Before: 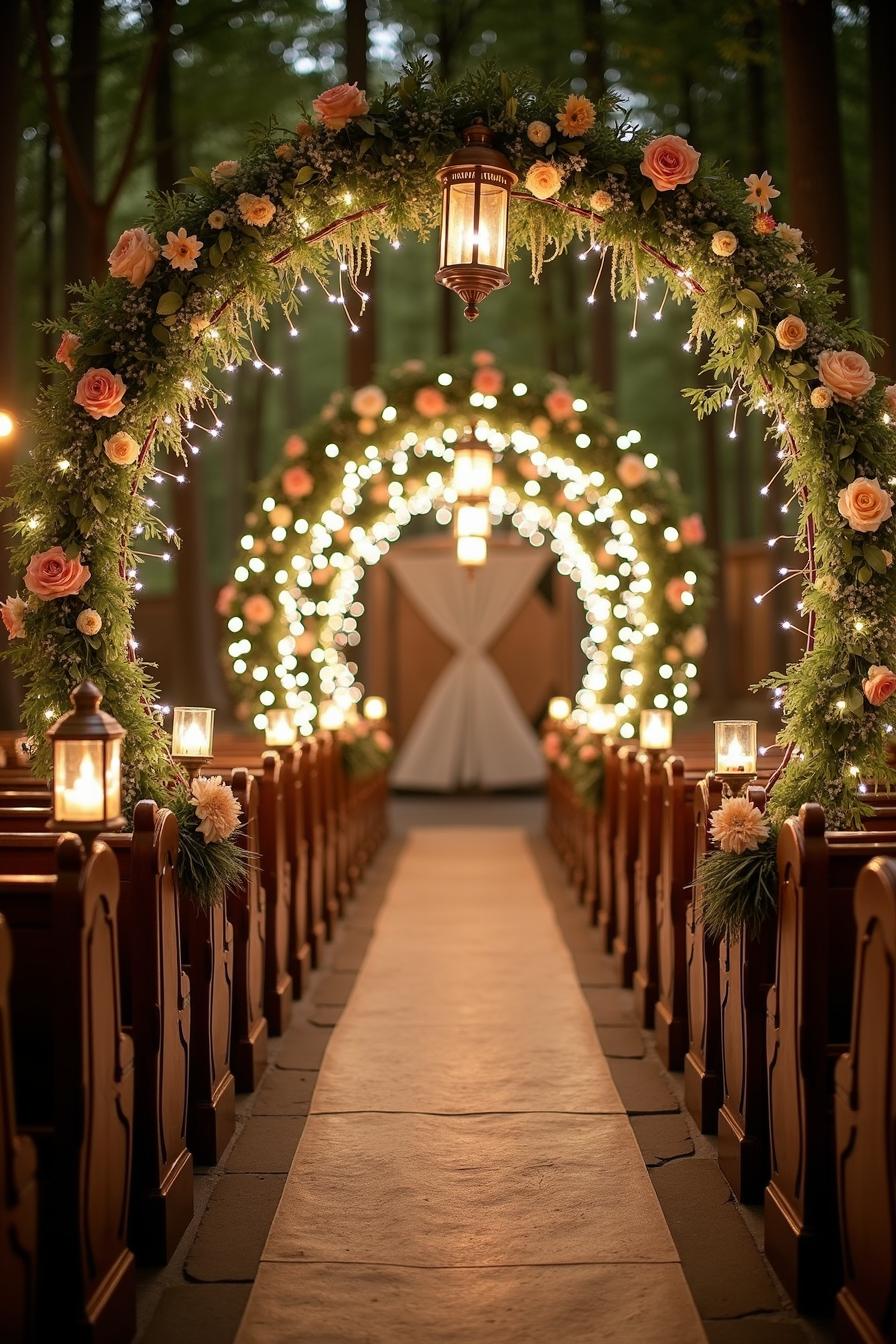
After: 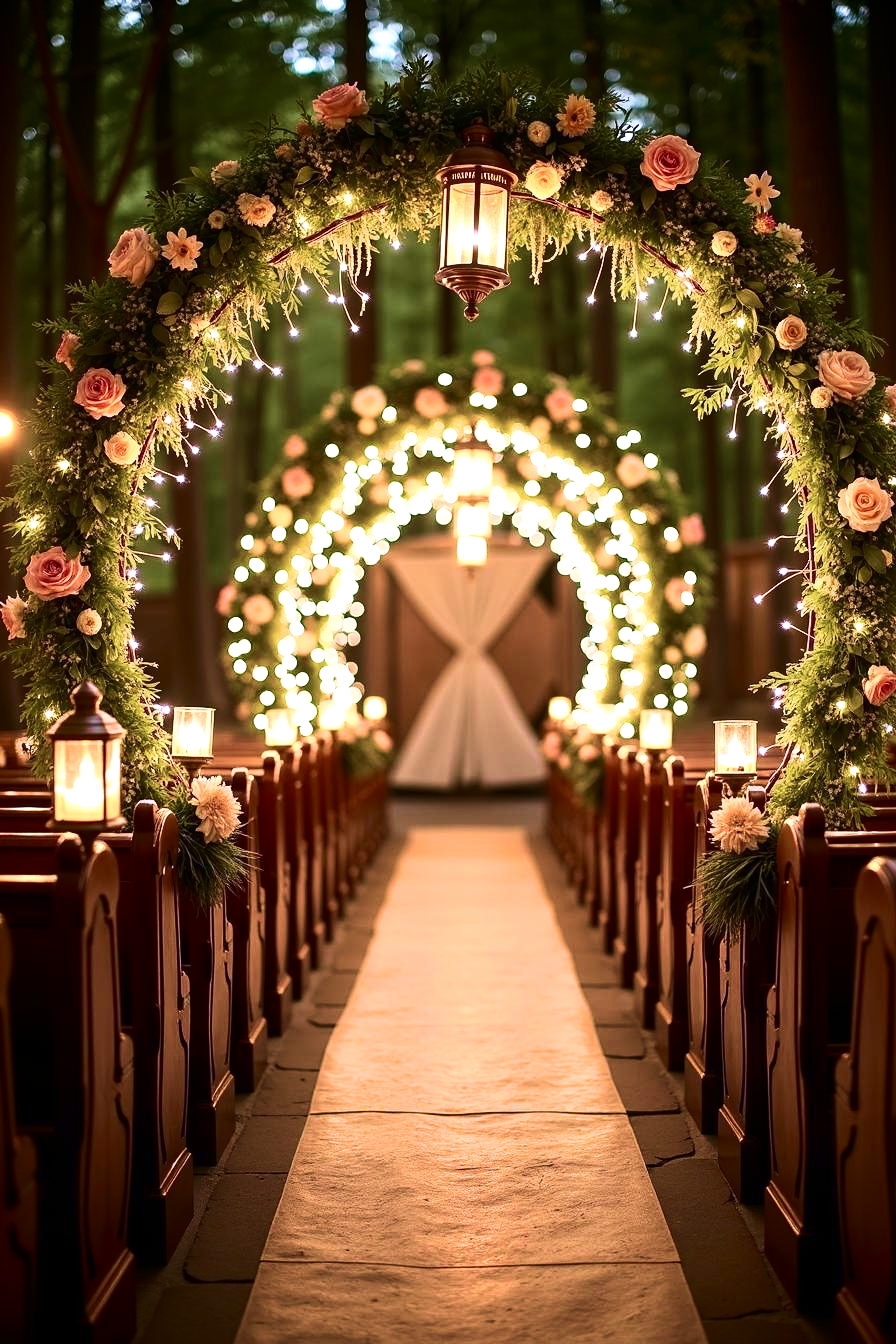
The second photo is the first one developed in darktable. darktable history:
exposure: black level correction 0, exposure 0.498 EV, compensate exposure bias true, compensate highlight preservation false
contrast brightness saturation: contrast 0.292
velvia: strength 67%, mid-tones bias 0.973
color calibration: illuminant as shot in camera, x 0.358, y 0.373, temperature 4628.91 K
